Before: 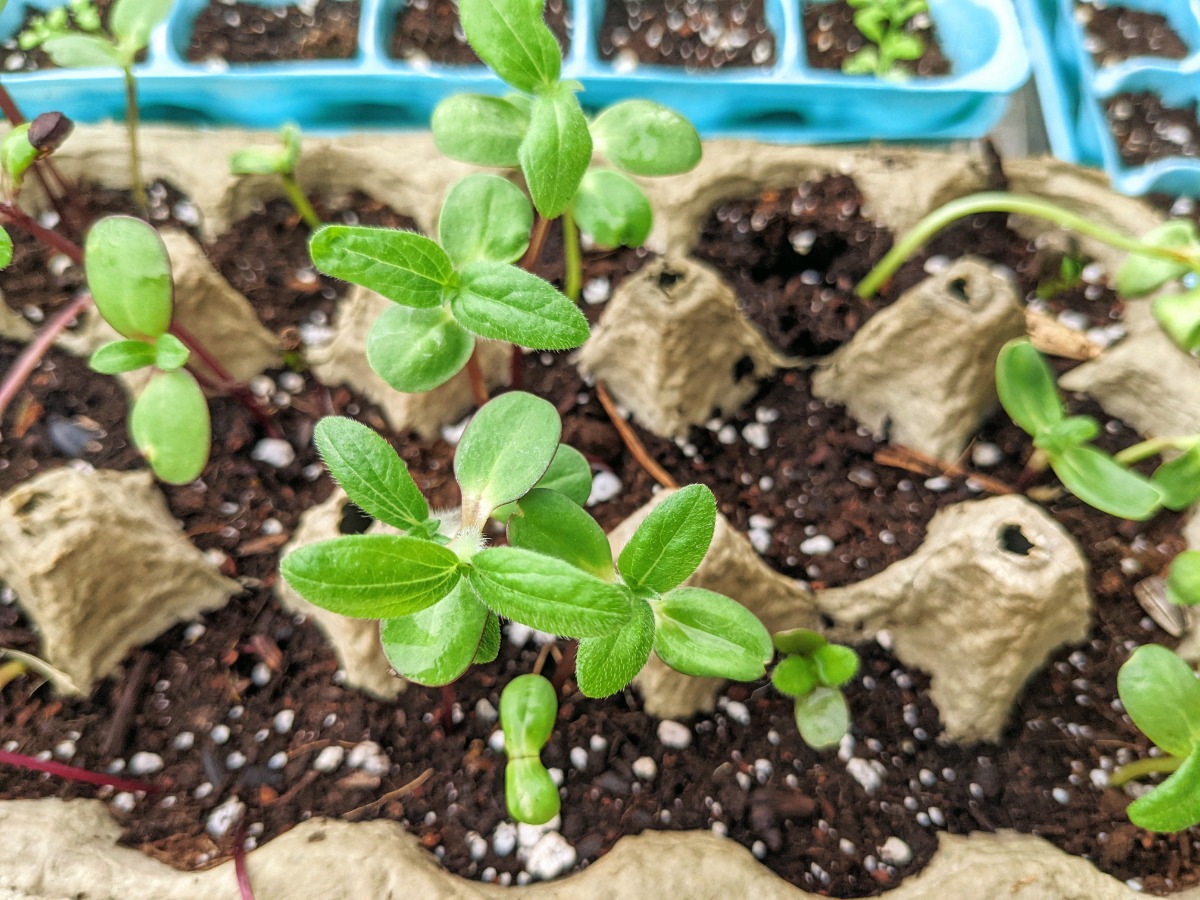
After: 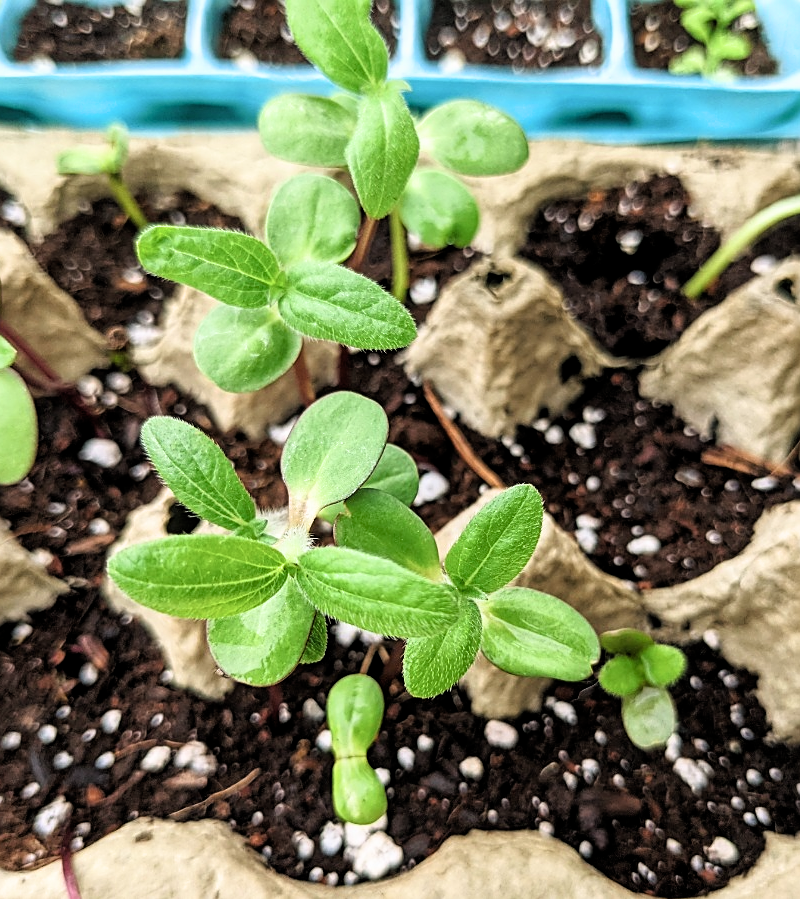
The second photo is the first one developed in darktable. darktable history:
sharpen: on, module defaults
crop and rotate: left 14.439%, right 18.873%
filmic rgb: black relative exposure -8.72 EV, white relative exposure 2.7 EV, target black luminance 0%, target white luminance 99.875%, hardness 6.28, latitude 75.47%, contrast 1.323, highlights saturation mix -5.08%, iterations of high-quality reconstruction 0
